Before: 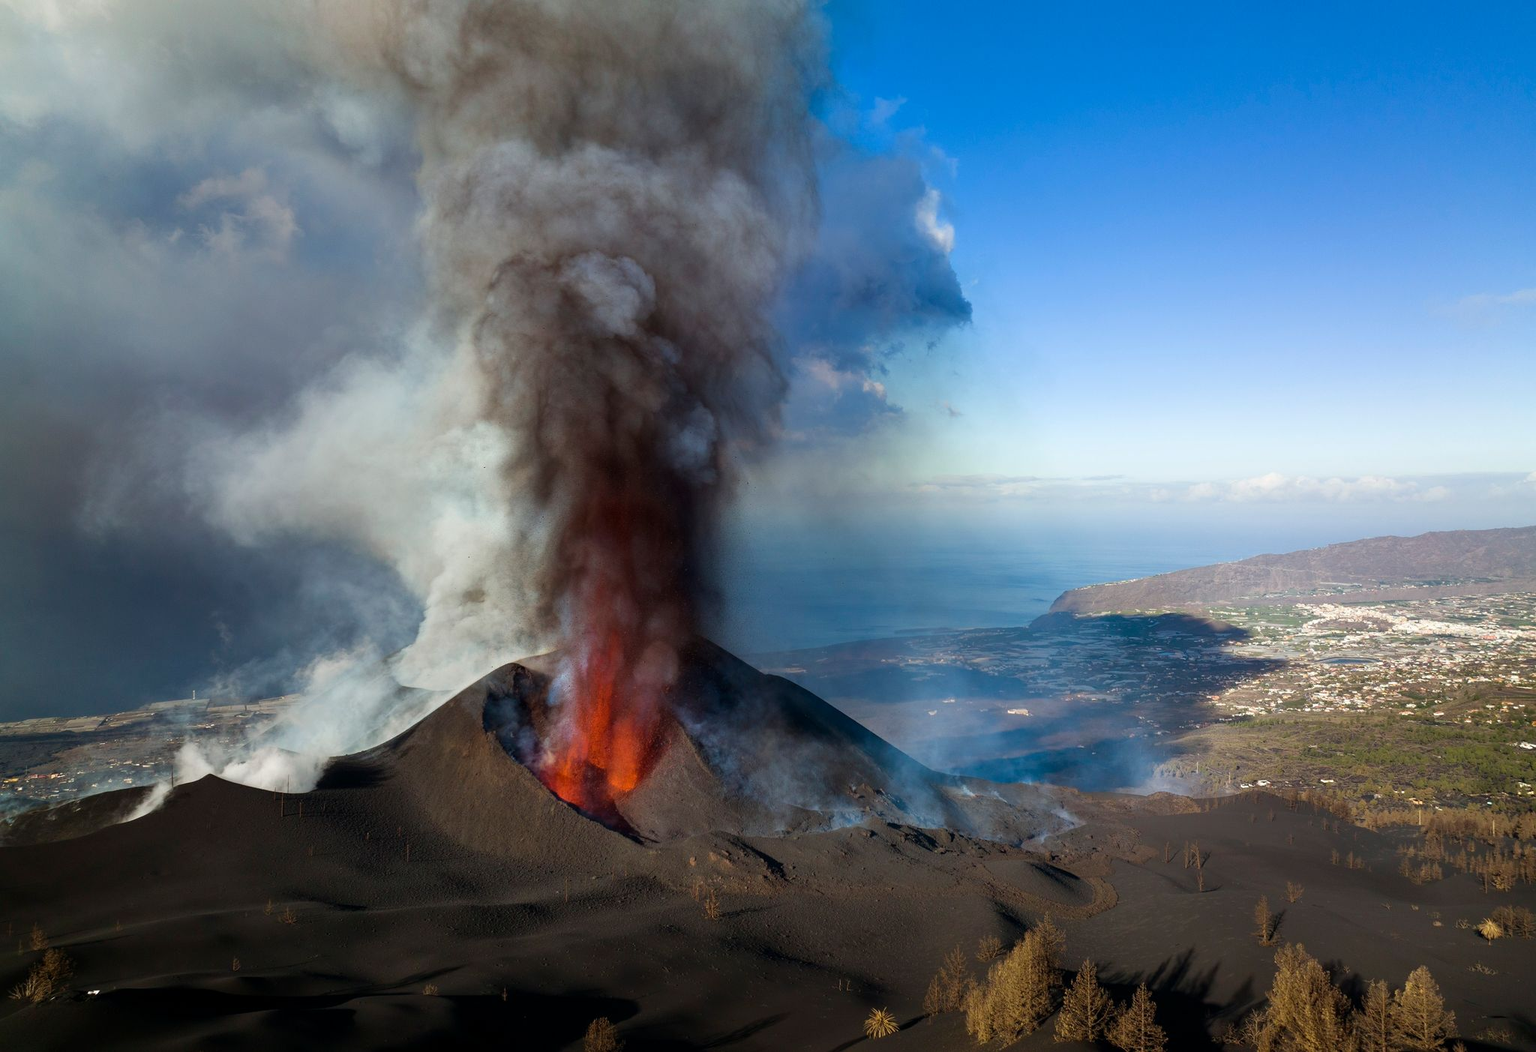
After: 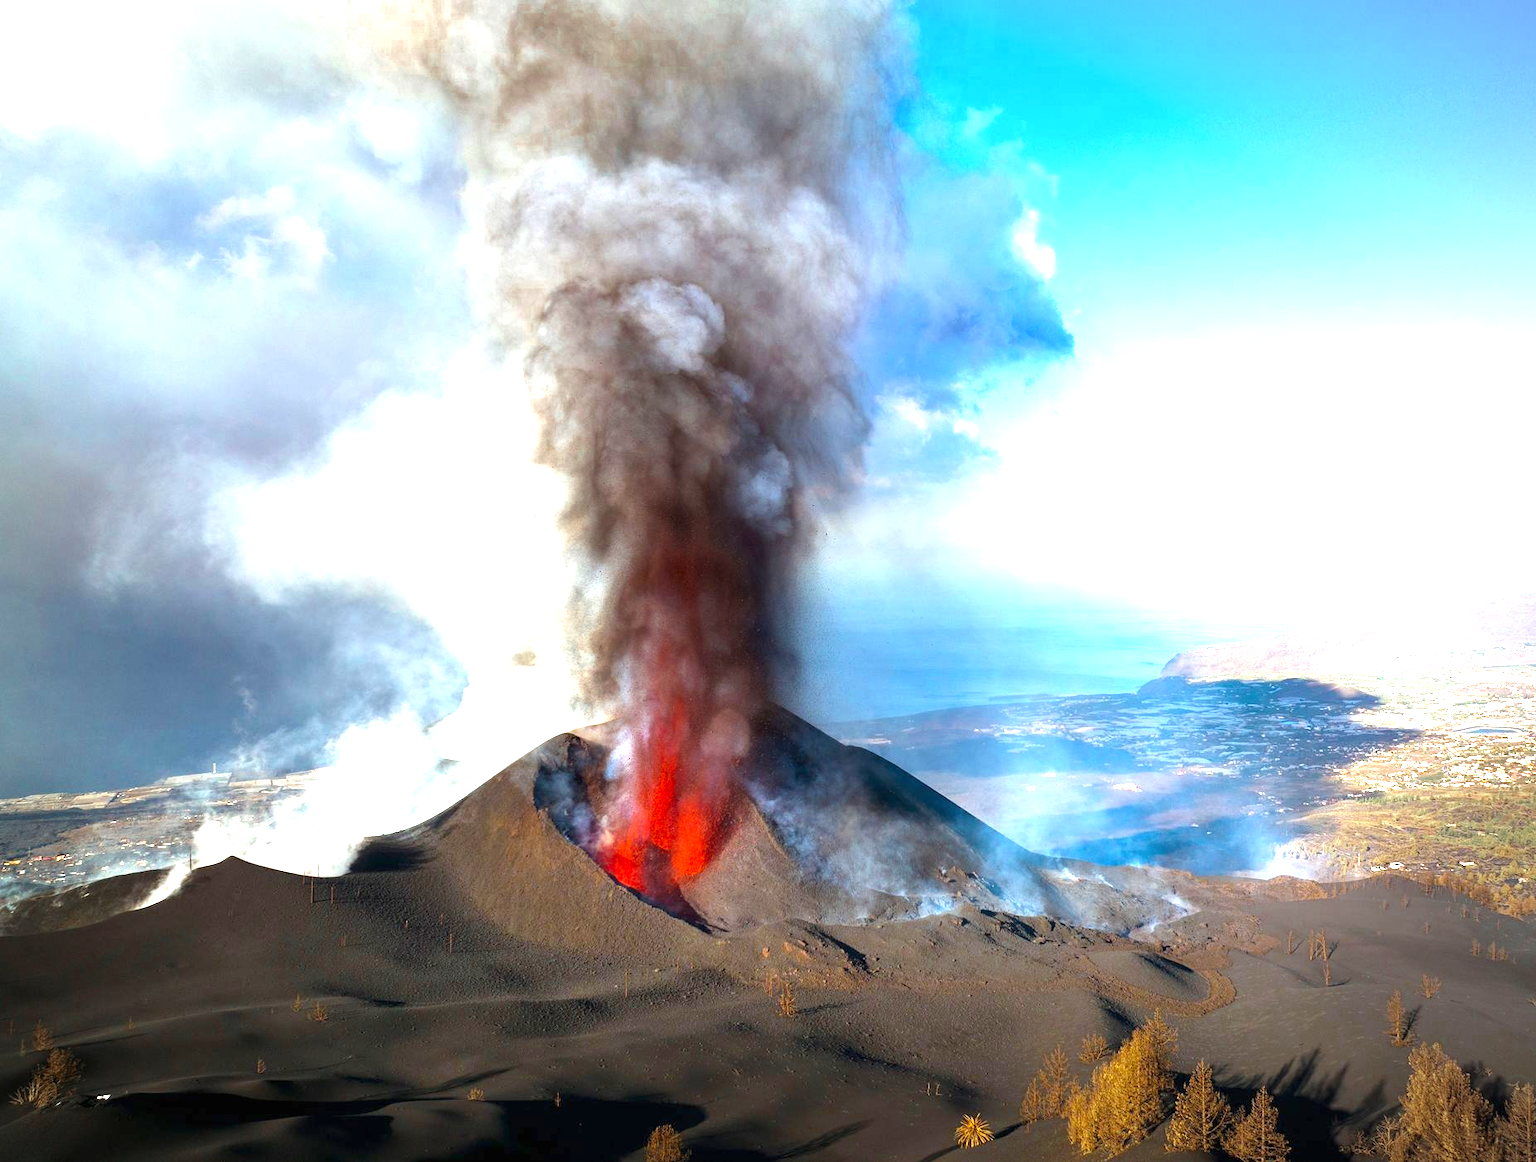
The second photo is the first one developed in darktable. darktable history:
vignetting: fall-off start 89.32%, fall-off radius 43.21%, brightness -0.416, saturation -0.296, width/height ratio 1.161
crop: right 9.51%, bottom 0.035%
color zones: curves: ch0 [(0.11, 0.396) (0.195, 0.36) (0.25, 0.5) (0.303, 0.412) (0.357, 0.544) (0.75, 0.5) (0.967, 0.328)]; ch1 [(0, 0.468) (0.112, 0.512) (0.202, 0.6) (0.25, 0.5) (0.307, 0.352) (0.357, 0.544) (0.75, 0.5) (0.963, 0.524)]
exposure: black level correction 0, exposure 1.976 EV, compensate exposure bias true, compensate highlight preservation false
